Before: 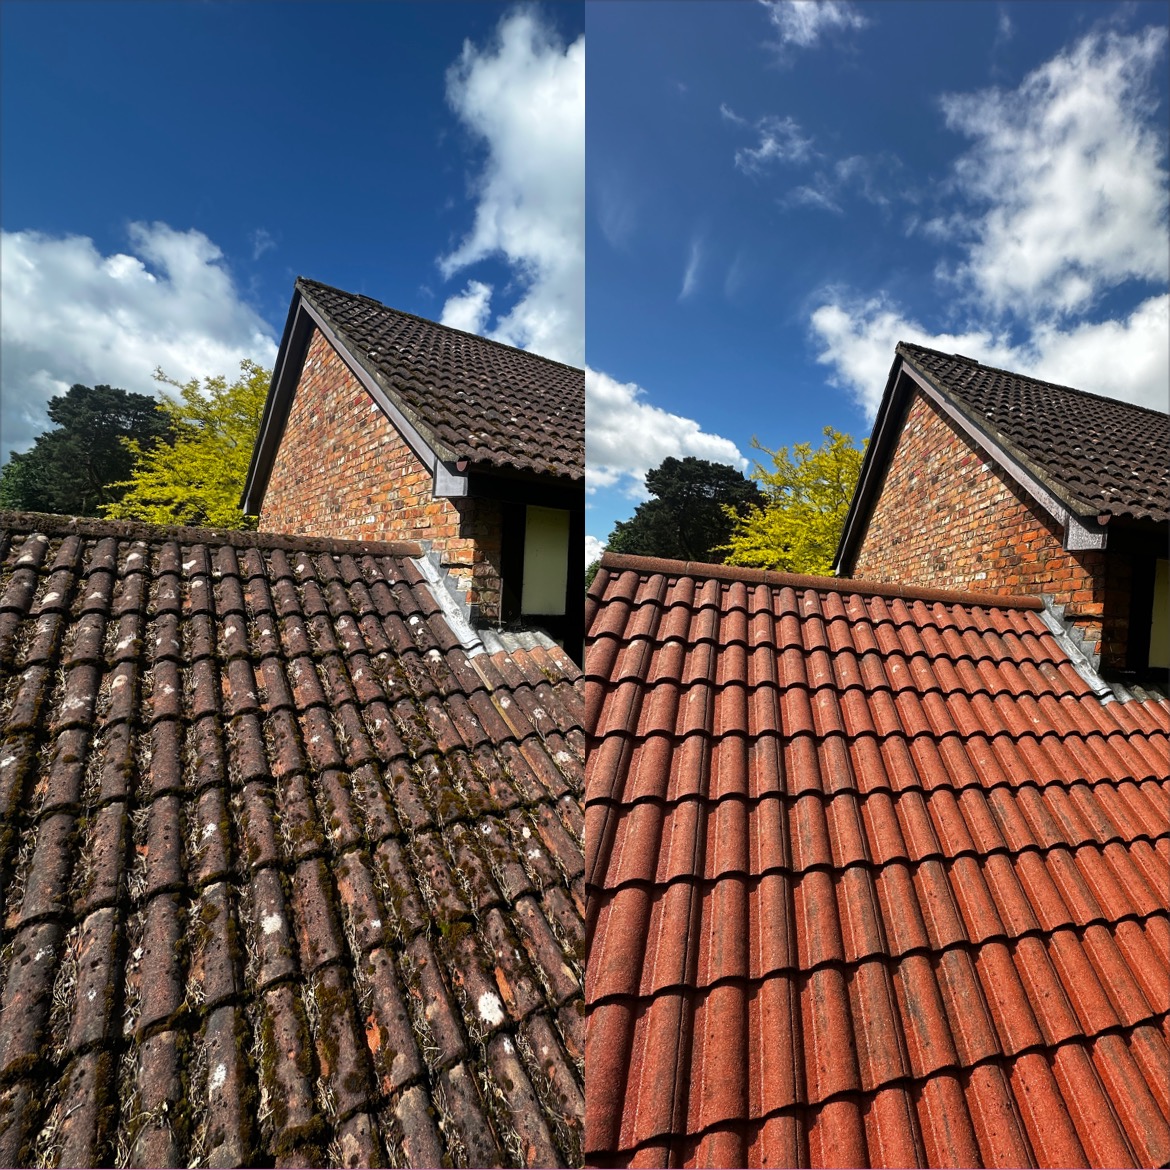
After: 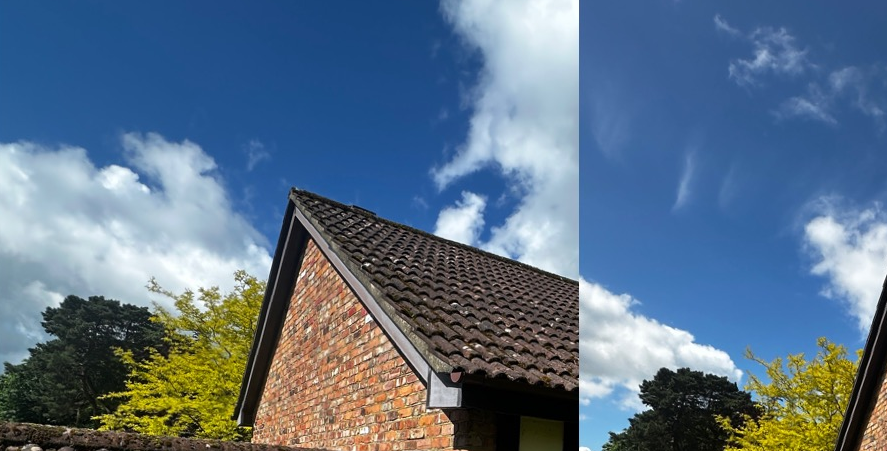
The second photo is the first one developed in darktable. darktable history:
crop: left 0.535%, top 7.63%, right 23.602%, bottom 53.76%
